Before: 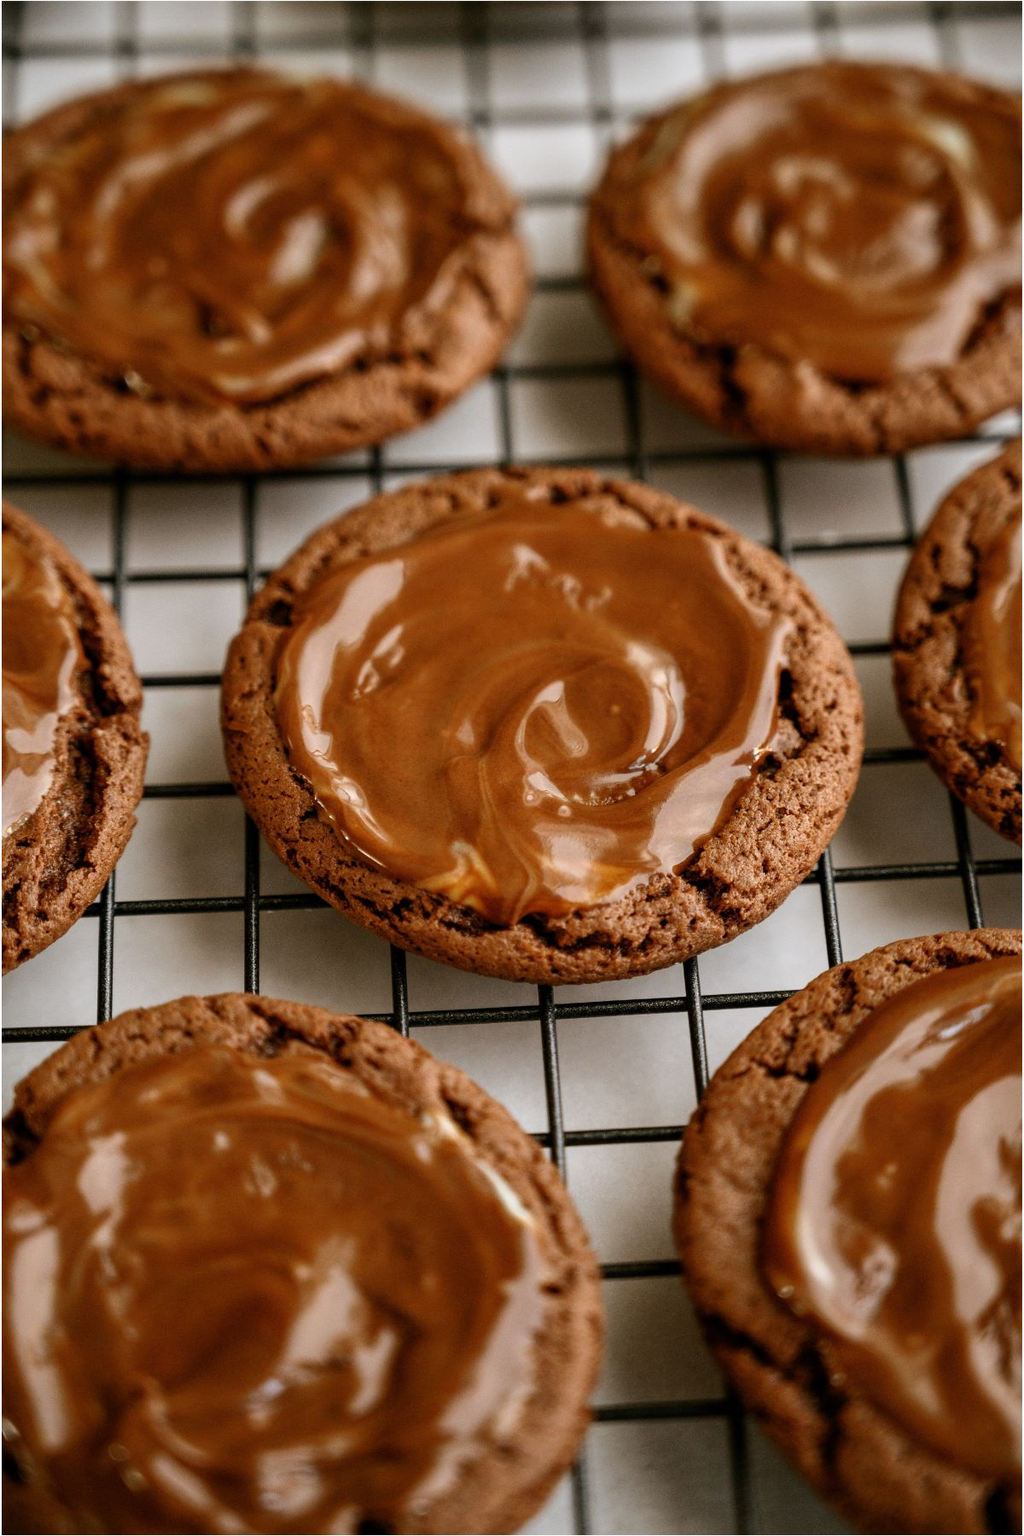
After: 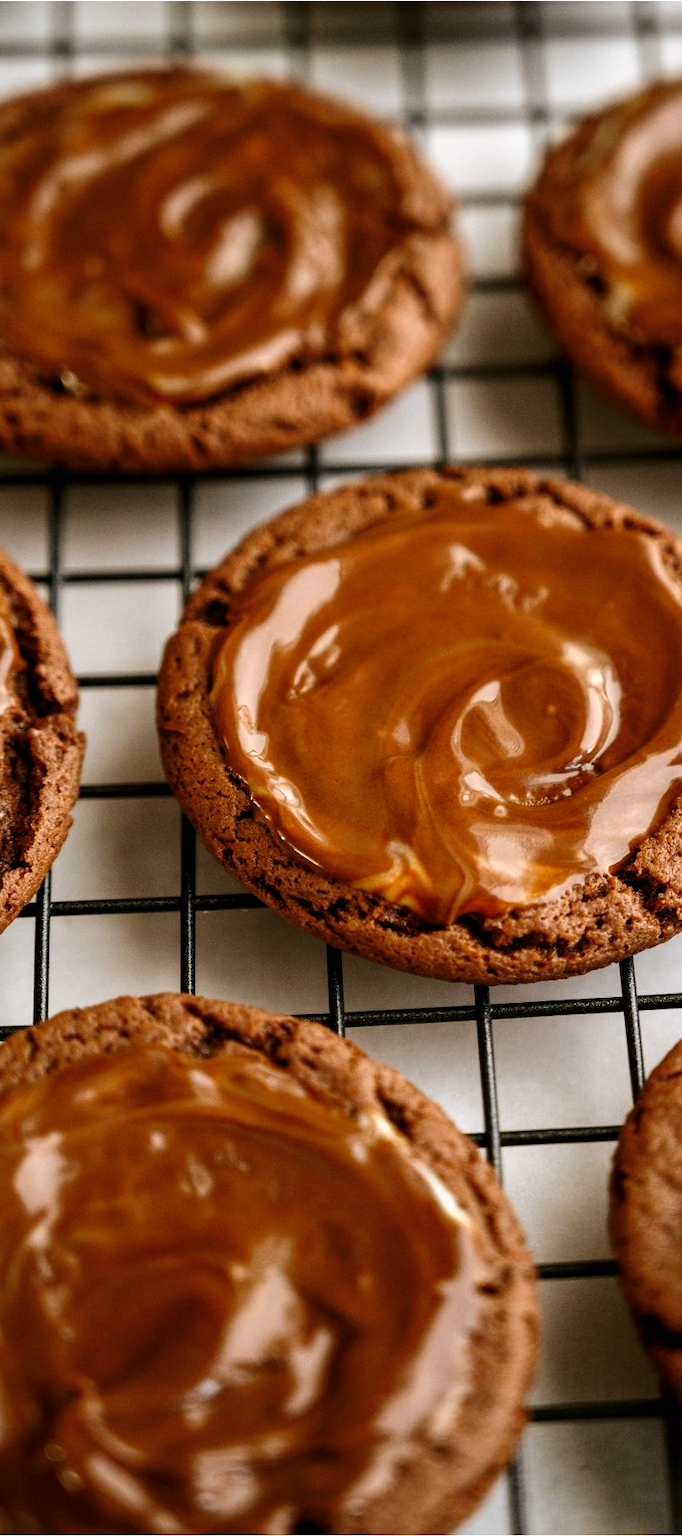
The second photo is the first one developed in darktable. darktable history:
crop and rotate: left 6.268%, right 26.992%
exposure: black level correction 0.001, compensate highlight preservation false
tone curve: curves: ch0 [(0, 0) (0.003, 0.002) (0.011, 0.009) (0.025, 0.02) (0.044, 0.036) (0.069, 0.057) (0.1, 0.081) (0.136, 0.115) (0.177, 0.153) (0.224, 0.202) (0.277, 0.264) (0.335, 0.333) (0.399, 0.409) (0.468, 0.491) (0.543, 0.58) (0.623, 0.675) (0.709, 0.777) (0.801, 0.88) (0.898, 0.98) (1, 1)], preserve colors none
